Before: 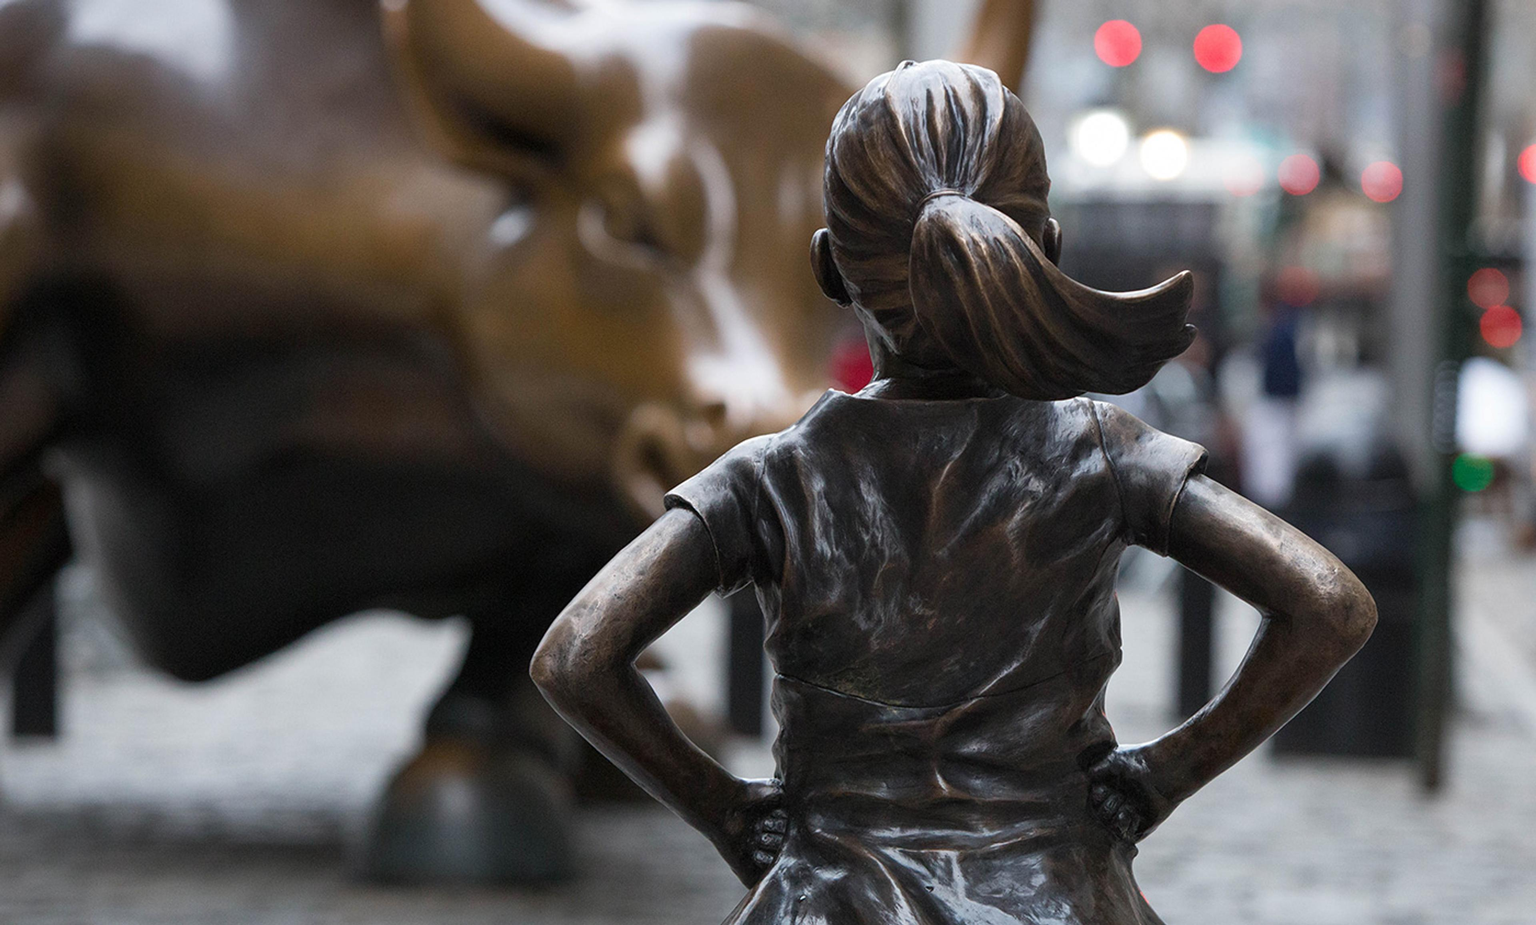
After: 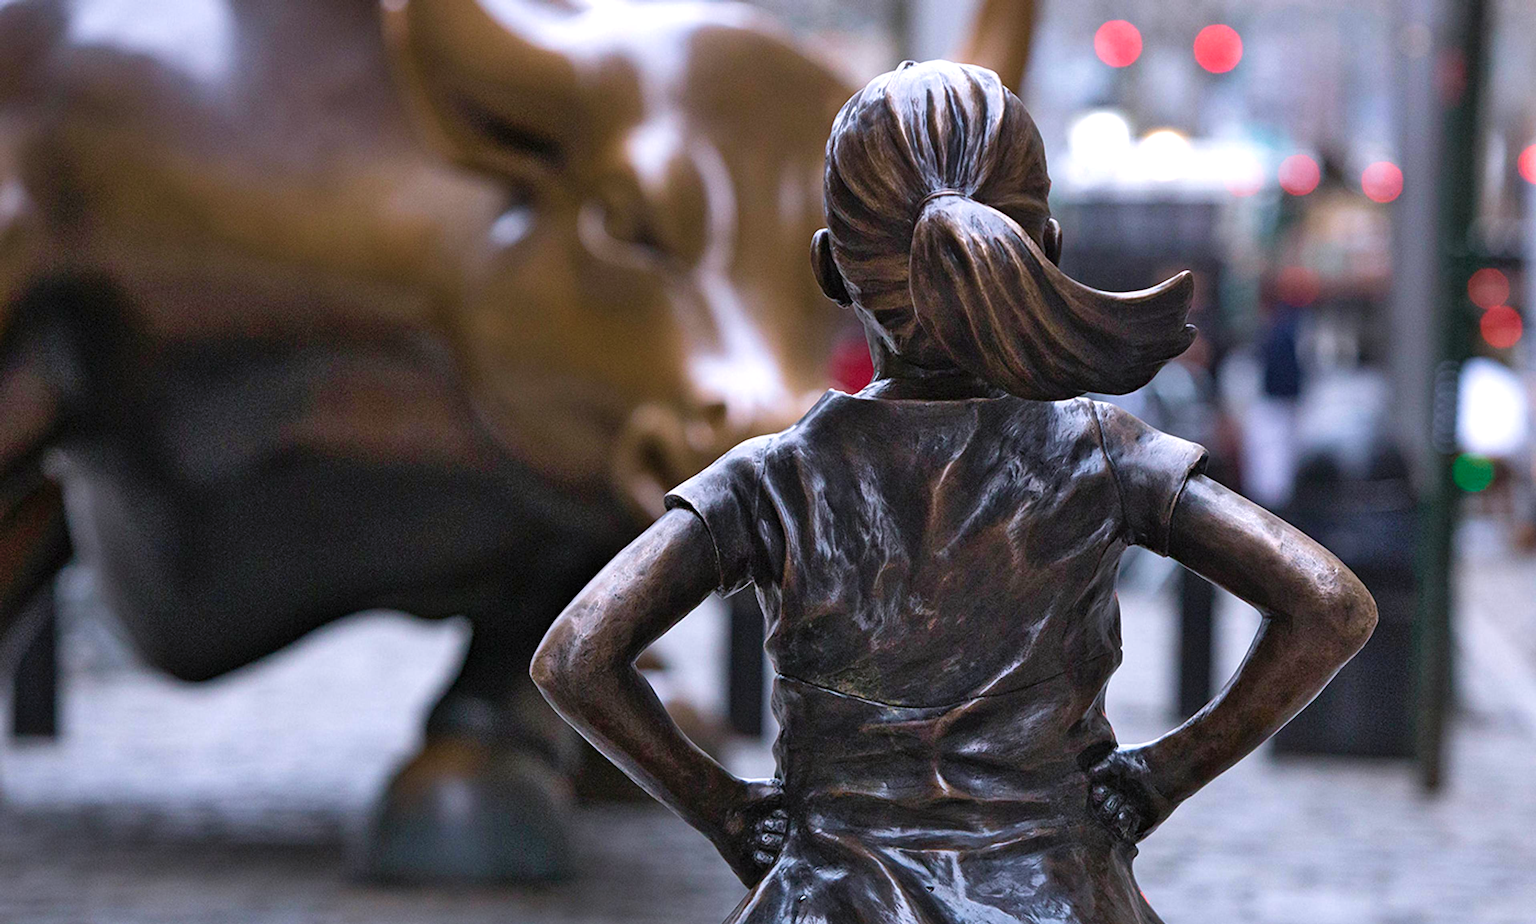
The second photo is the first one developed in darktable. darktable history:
velvia: on, module defaults
white balance: red 1.004, blue 1.096
shadows and highlights: radius 44.78, white point adjustment 6.64, compress 79.65%, highlights color adjustment 78.42%, soften with gaussian
haze removal: compatibility mode true, adaptive false
